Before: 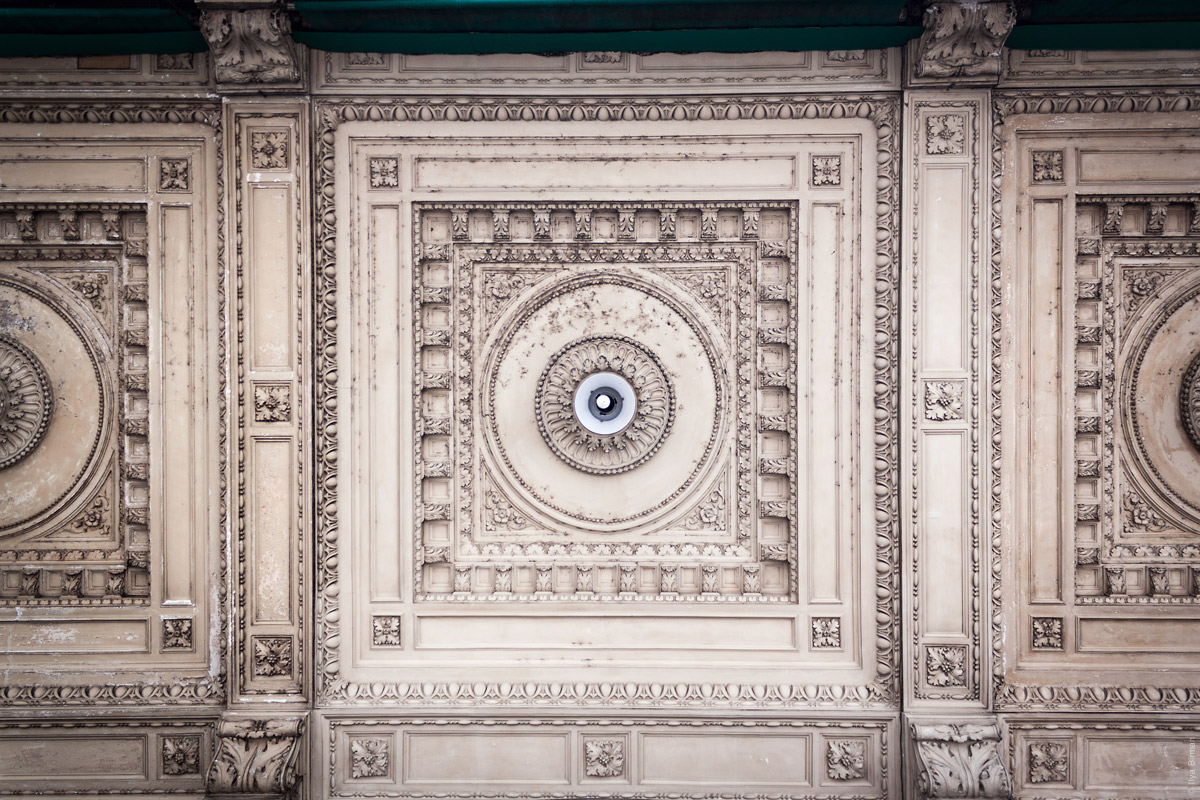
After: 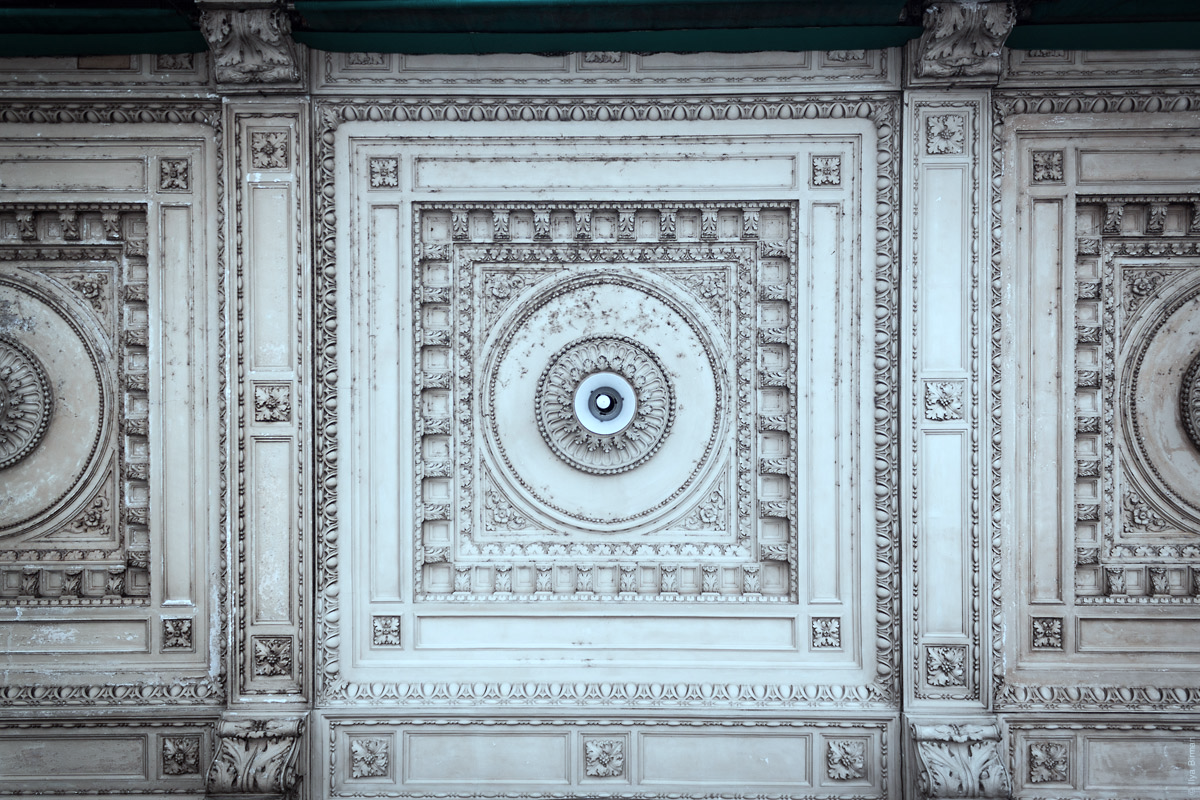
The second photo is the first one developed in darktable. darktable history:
color correction: highlights a* -13.32, highlights b* -17.94, saturation 0.698
